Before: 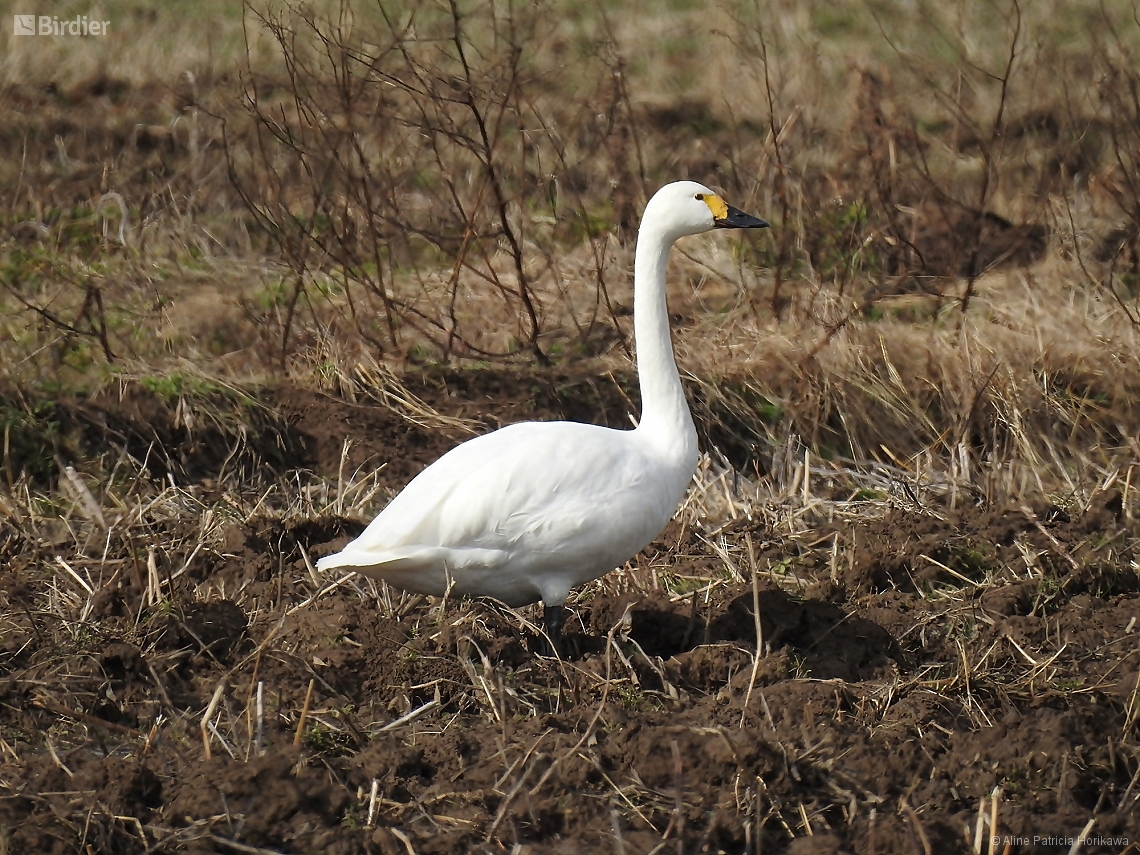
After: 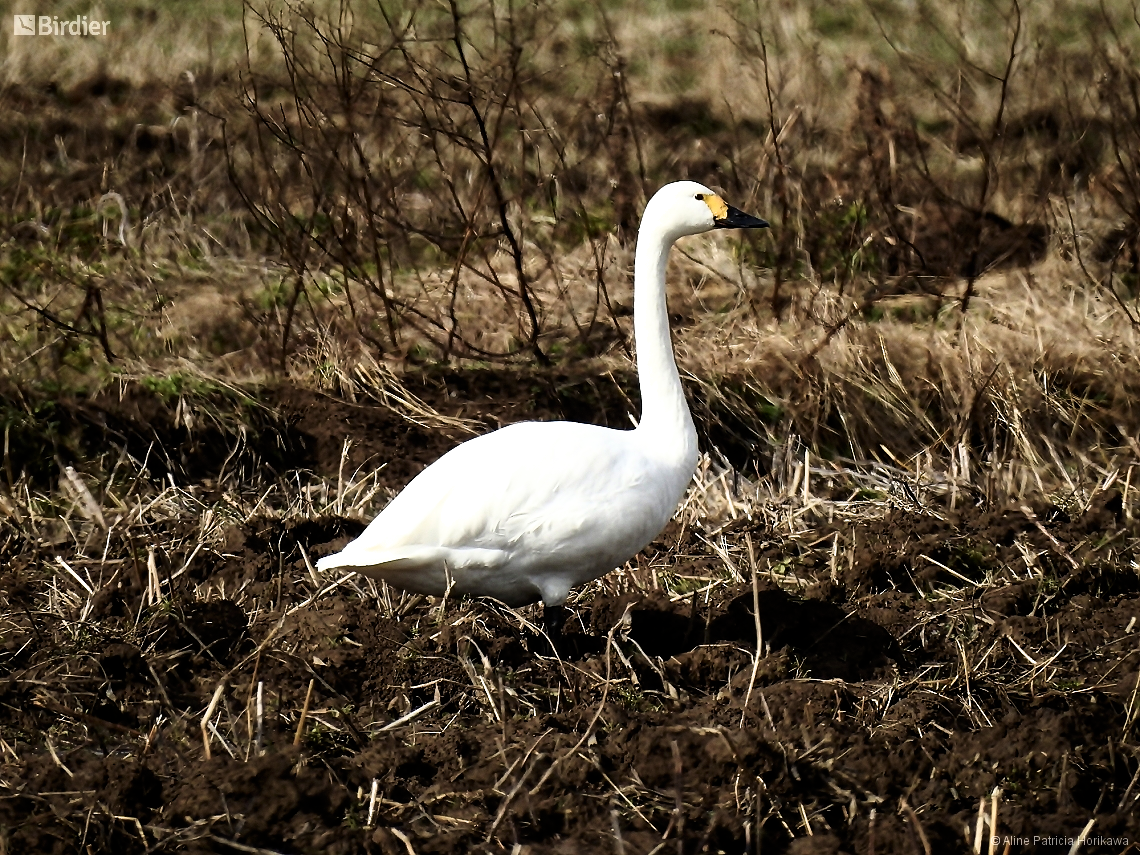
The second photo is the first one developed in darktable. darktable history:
filmic rgb: black relative exposure -8.2 EV, white relative exposure 2.2 EV, target white luminance 99.924%, hardness 7.13, latitude 74.29%, contrast 1.315, highlights saturation mix -2.57%, shadows ↔ highlights balance 30.87%
velvia: on, module defaults
contrast brightness saturation: contrast 0.222
